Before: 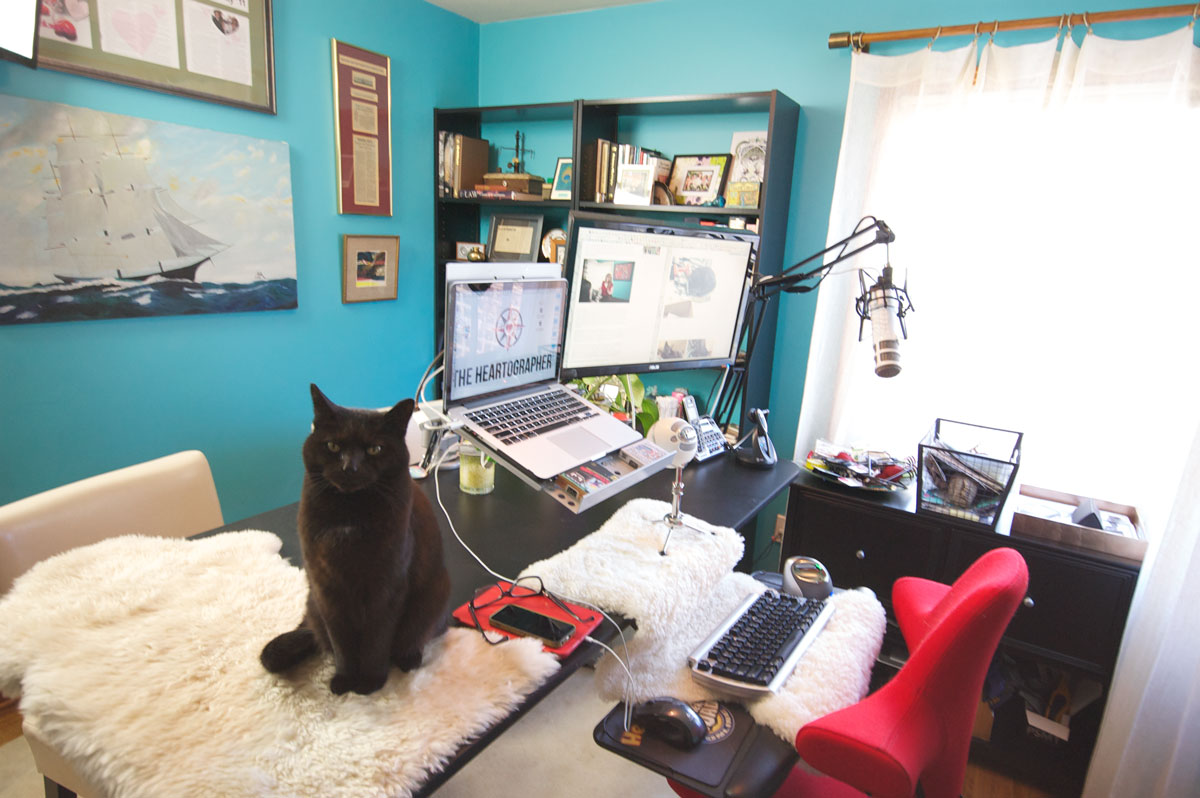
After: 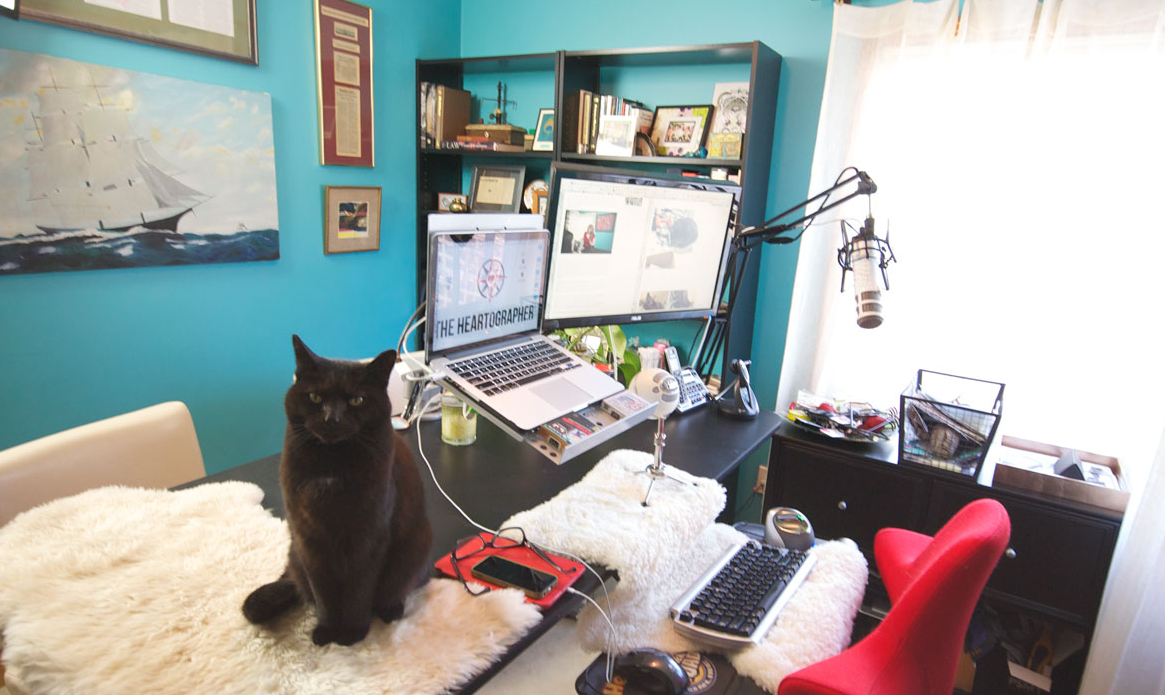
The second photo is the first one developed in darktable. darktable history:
crop: left 1.507%, top 6.147%, right 1.379%, bottom 6.637%
